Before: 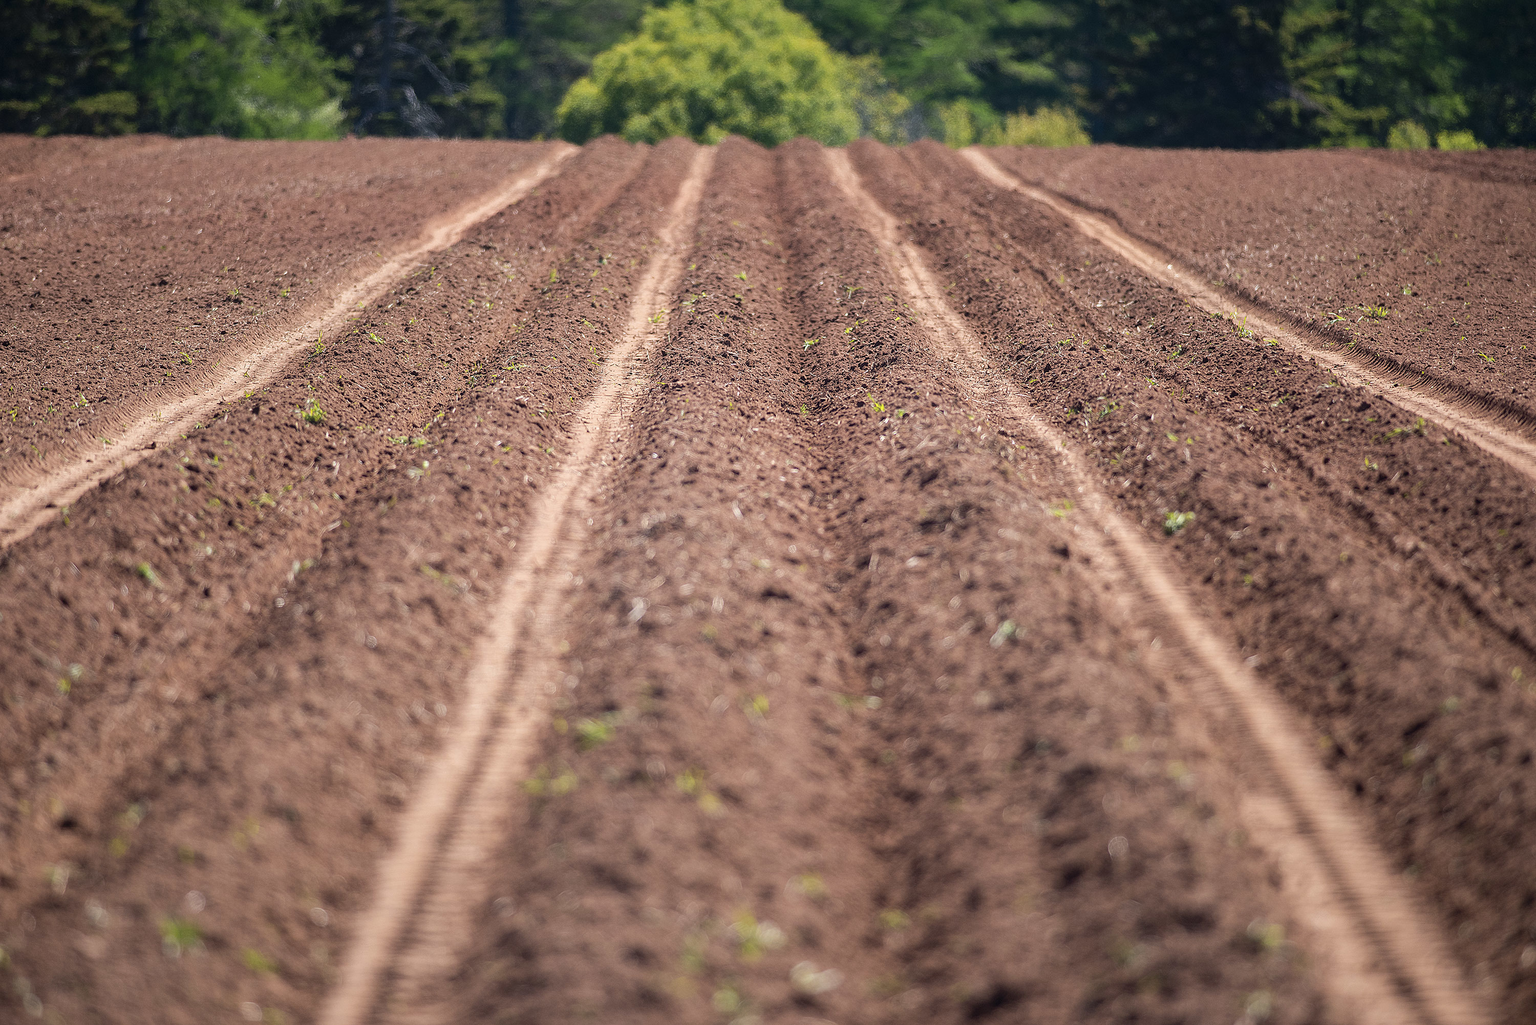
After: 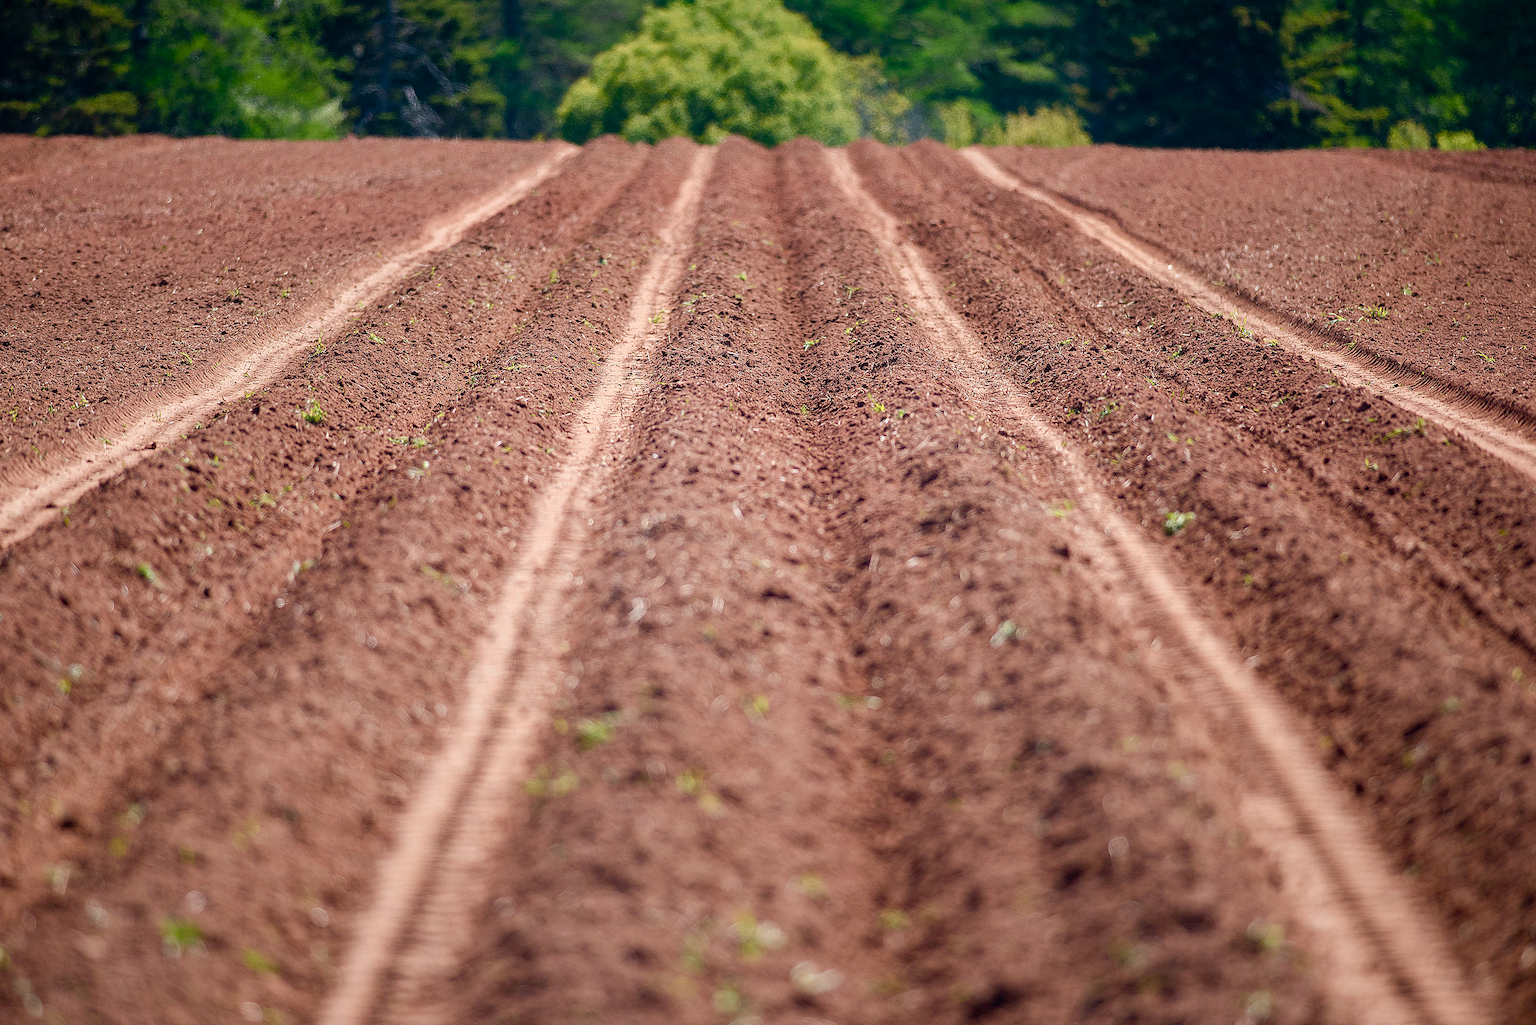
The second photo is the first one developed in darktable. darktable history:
color balance rgb: perceptual saturation grading › global saturation 20%, perceptual saturation grading › highlights -49.775%, perceptual saturation grading › shadows 24.946%, global vibrance 20%
